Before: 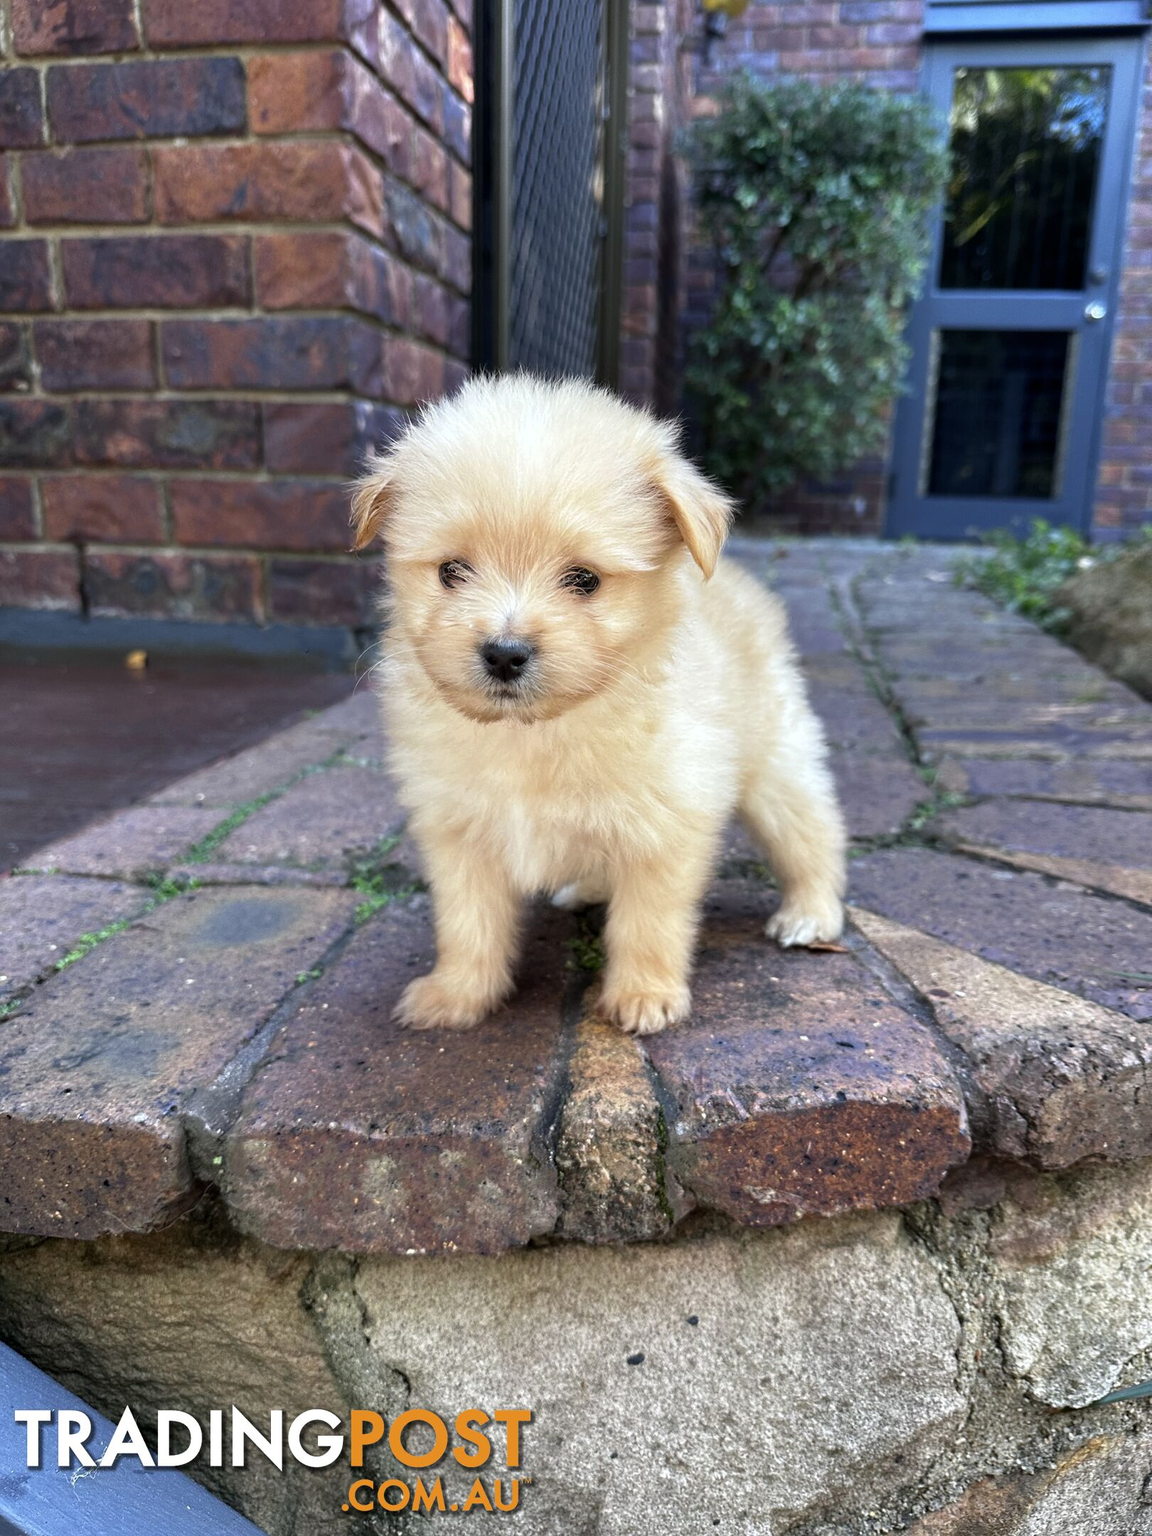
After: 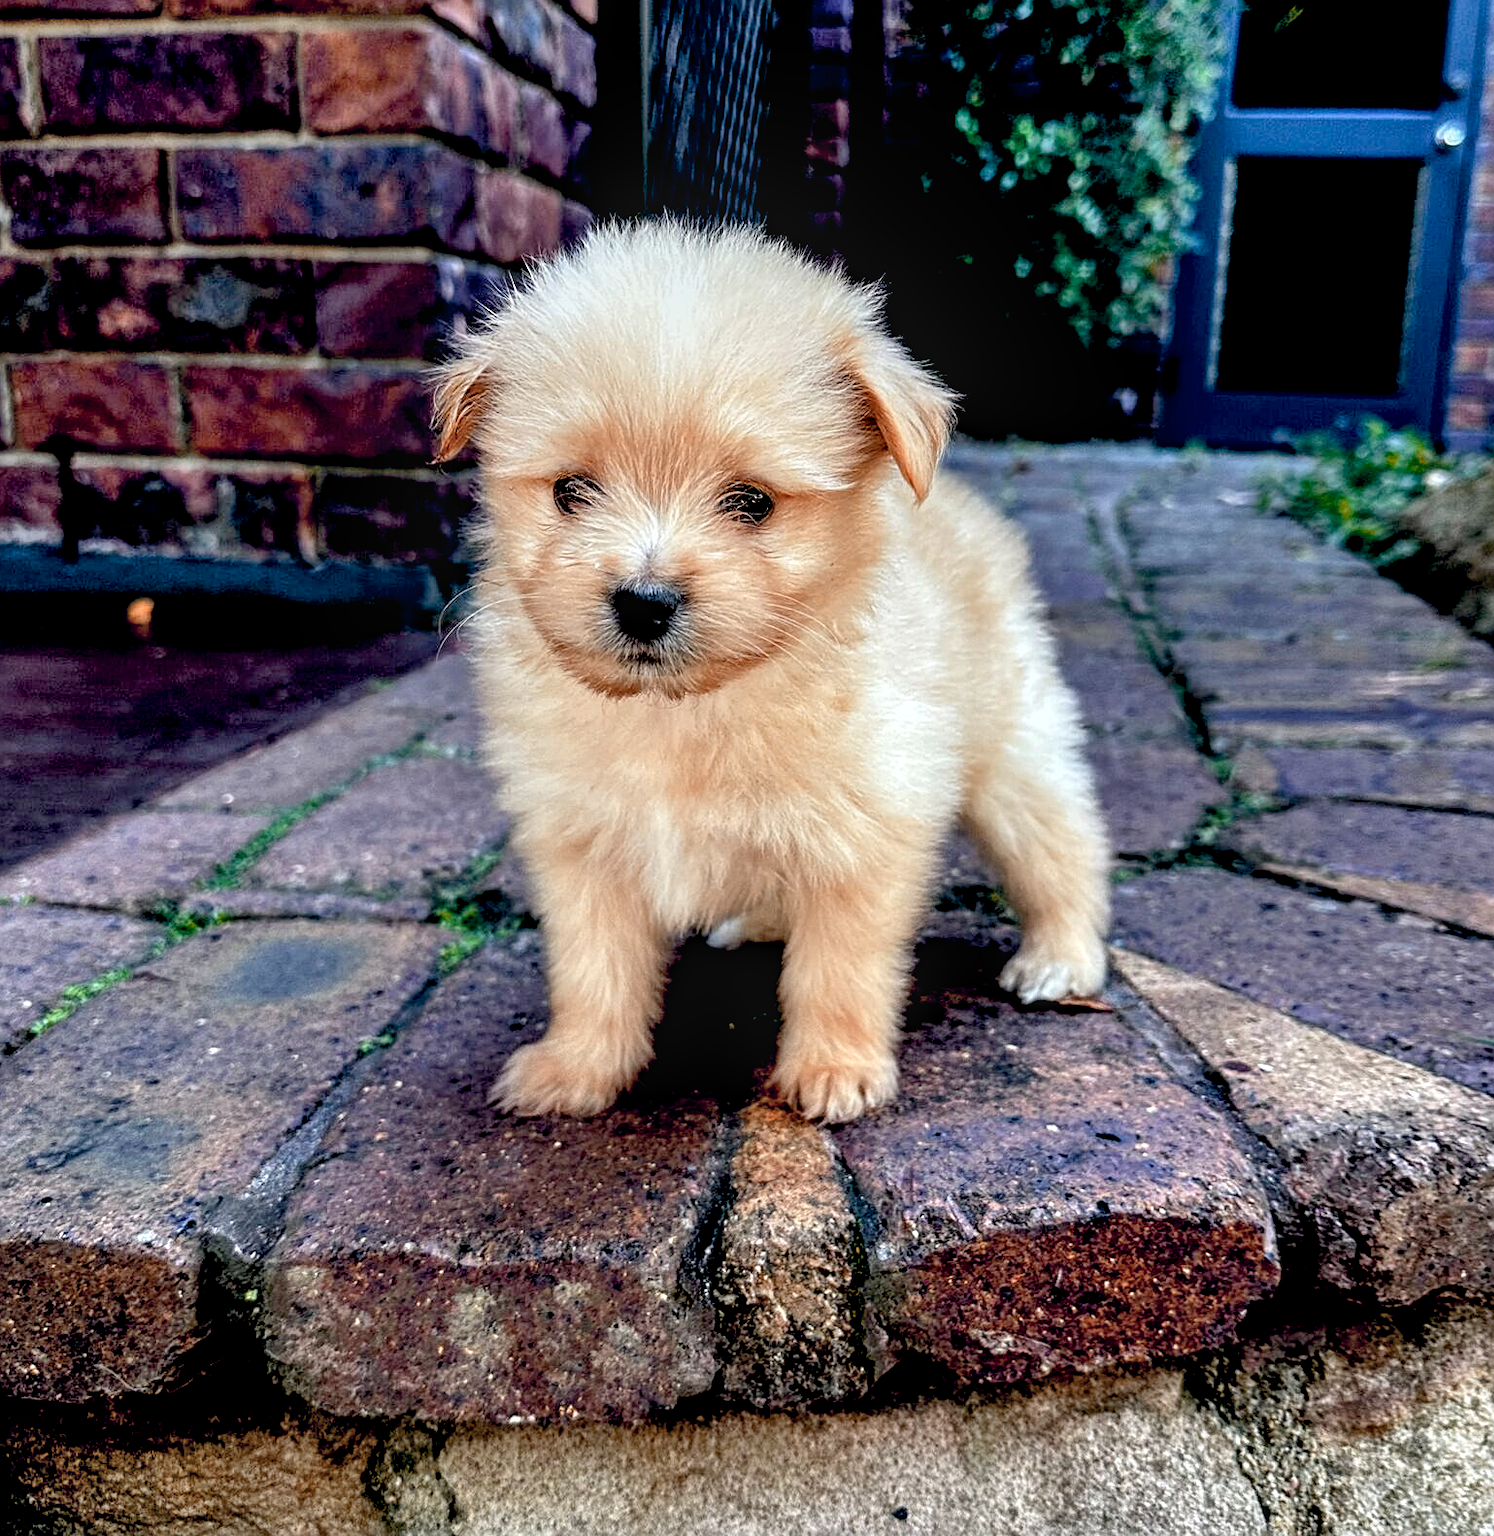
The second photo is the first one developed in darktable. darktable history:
shadows and highlights: shadows 36.38, highlights -26.6, soften with gaussian
sharpen: radius 2.15, amount 0.379, threshold 0.116
color zones: curves: ch2 [(0, 0.5) (0.084, 0.497) (0.323, 0.335) (0.4, 0.497) (1, 0.5)]
exposure: black level correction 0.058, compensate highlight preservation false
color balance rgb: power › hue 329.29°, global offset › chroma 0.093%, global offset › hue 252.63°, perceptual saturation grading › global saturation 19.597%, perceptual brilliance grading › global brilliance 2.618%, perceptual brilliance grading › highlights -2.447%, perceptual brilliance grading › shadows 3.017%, global vibrance 9.877%
crop and rotate: left 2.921%, top 13.88%, right 2.054%, bottom 12.87%
local contrast: on, module defaults
contrast brightness saturation: contrast 0.061, brightness -0.005, saturation -0.23
